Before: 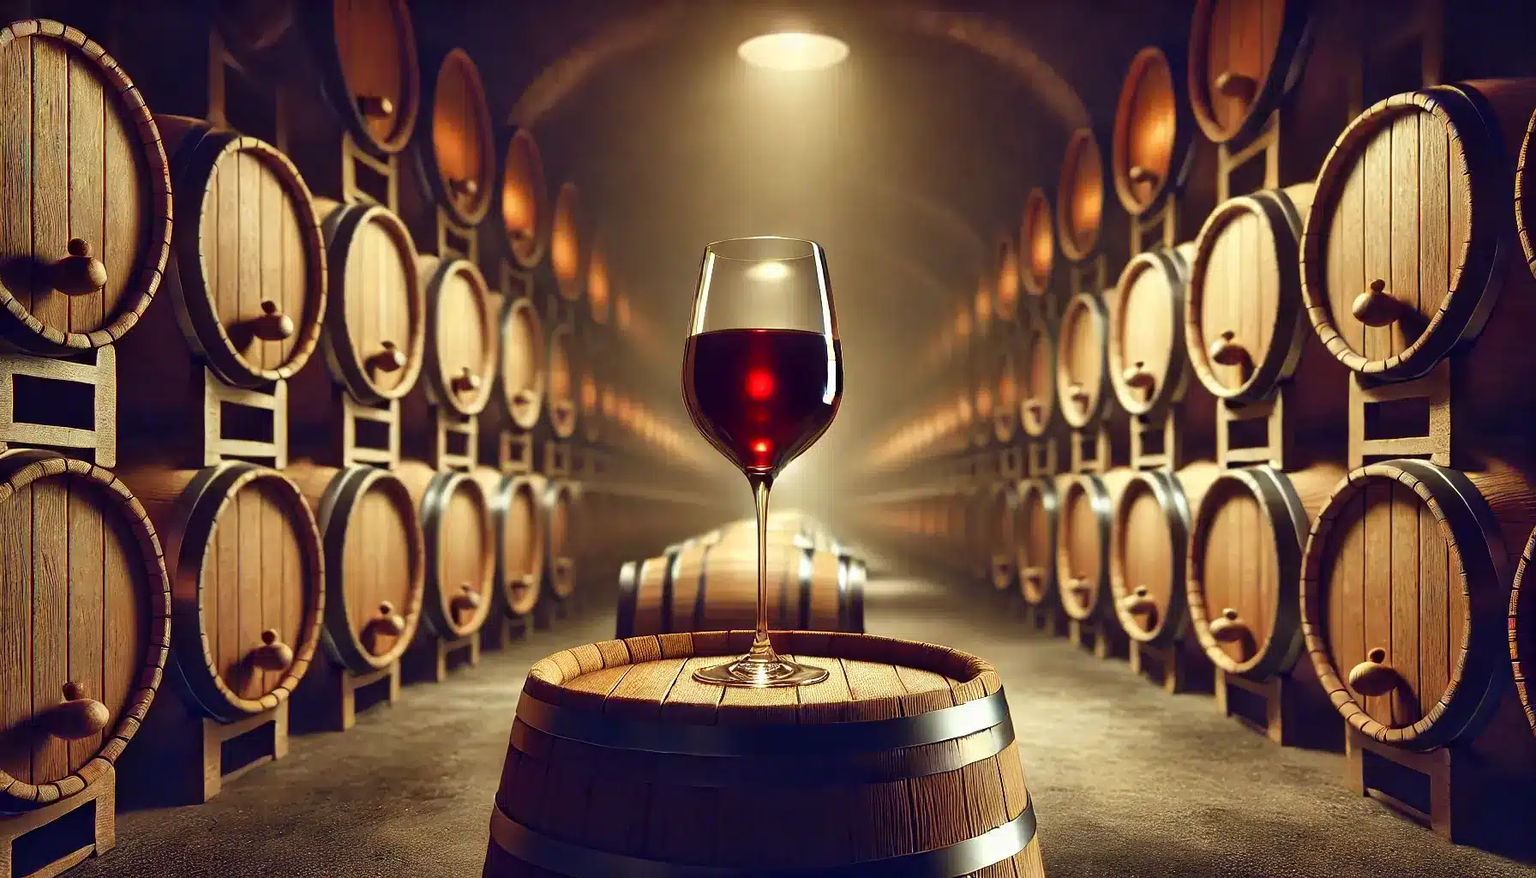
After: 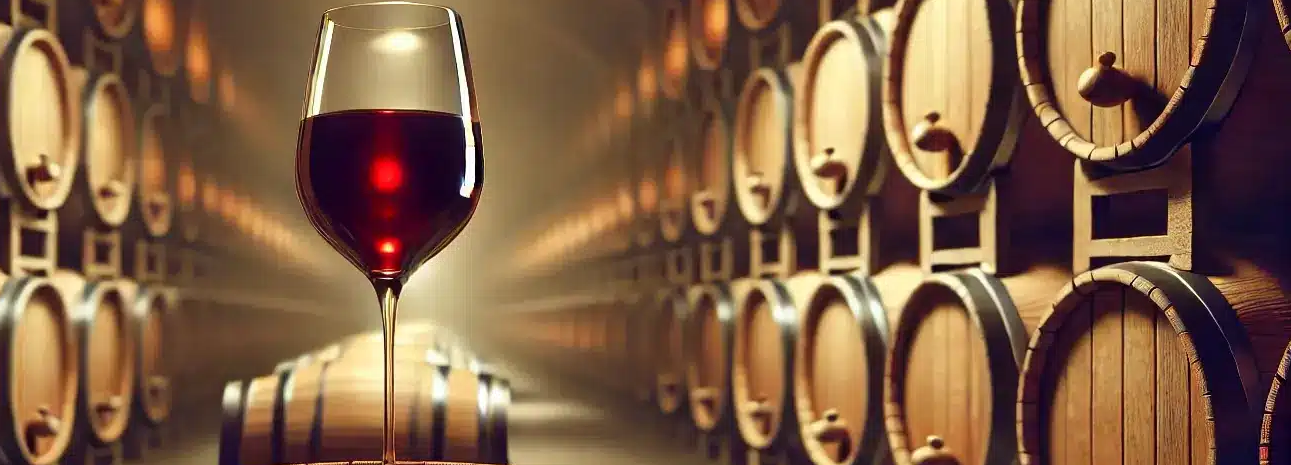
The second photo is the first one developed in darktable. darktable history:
crop and rotate: left 27.913%, top 26.763%, bottom 27.821%
